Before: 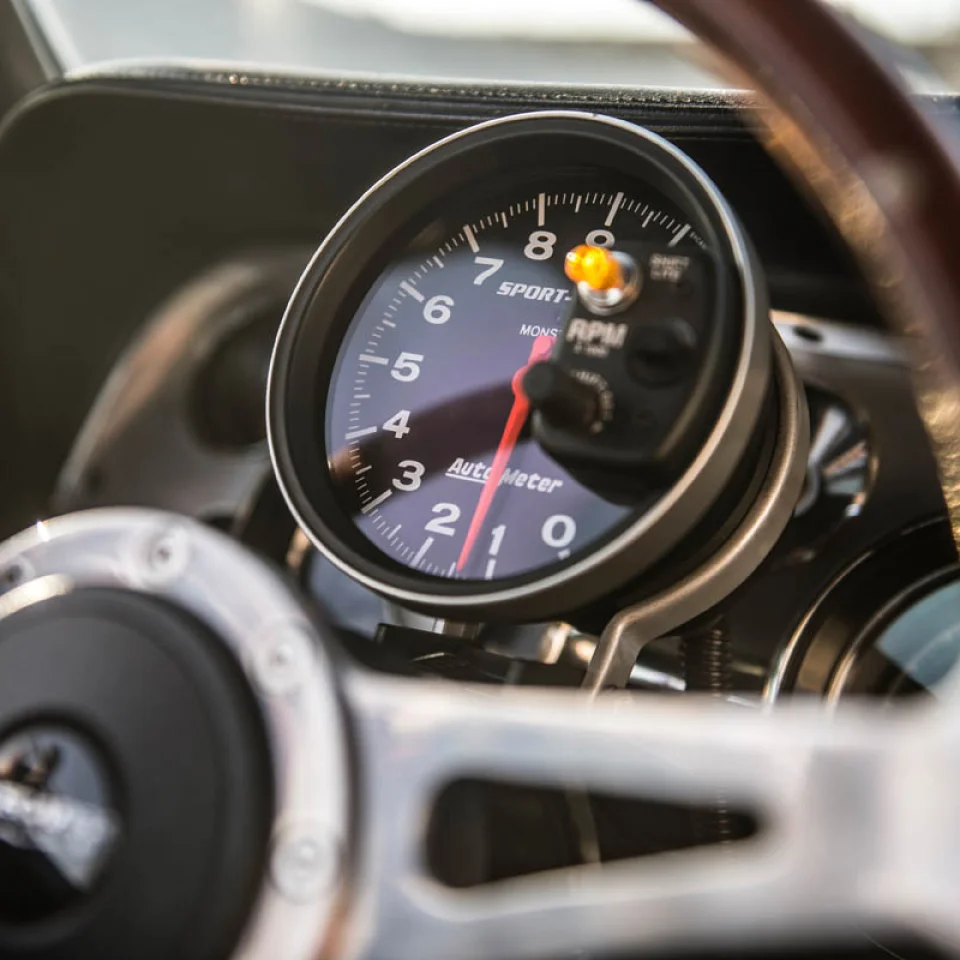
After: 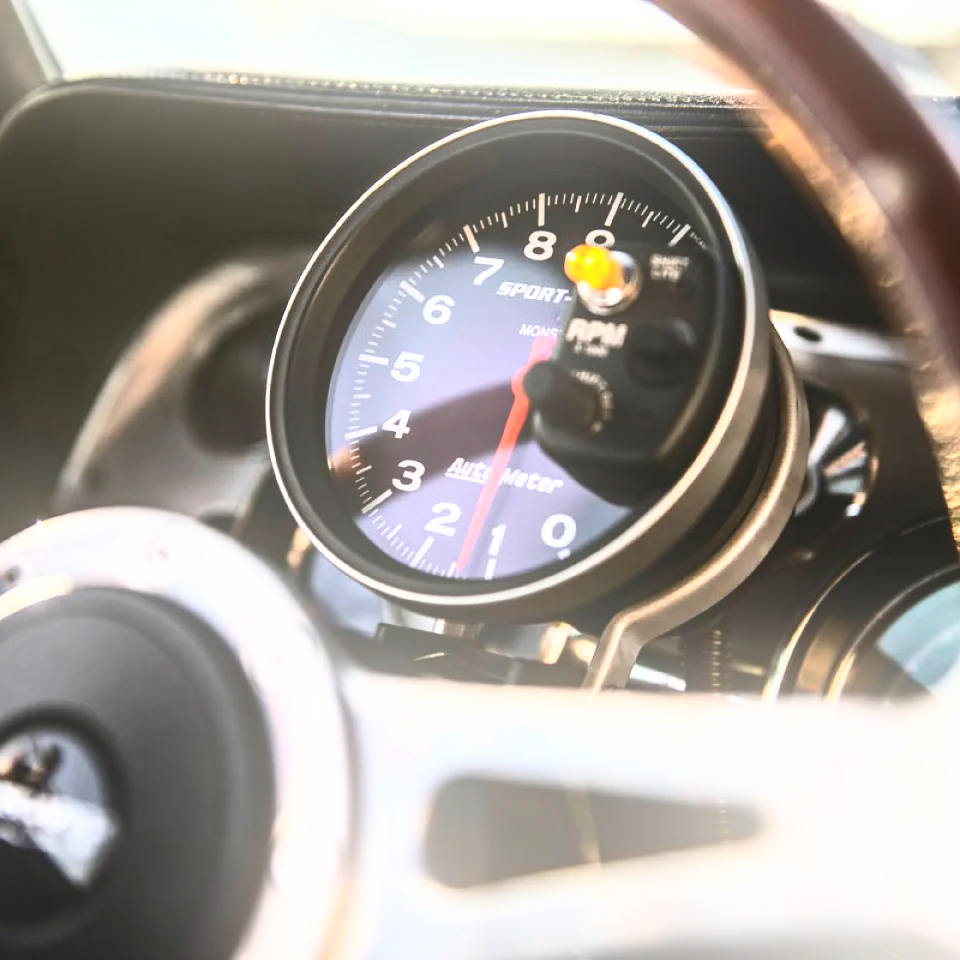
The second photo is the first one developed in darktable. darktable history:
bloom: on, module defaults
contrast brightness saturation: contrast 0.28
base curve: curves: ch0 [(0, 0) (0.557, 0.834) (1, 1)]
exposure: exposure 0.178 EV, compensate exposure bias true, compensate highlight preservation false
